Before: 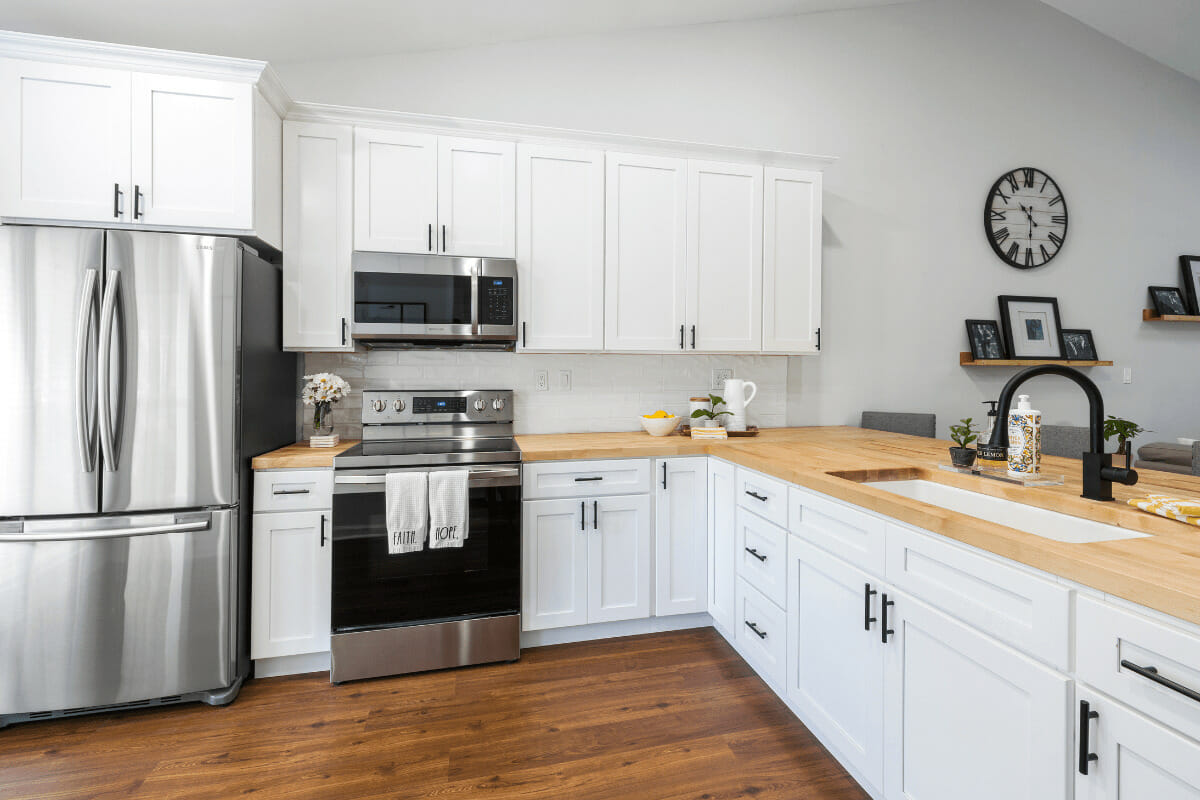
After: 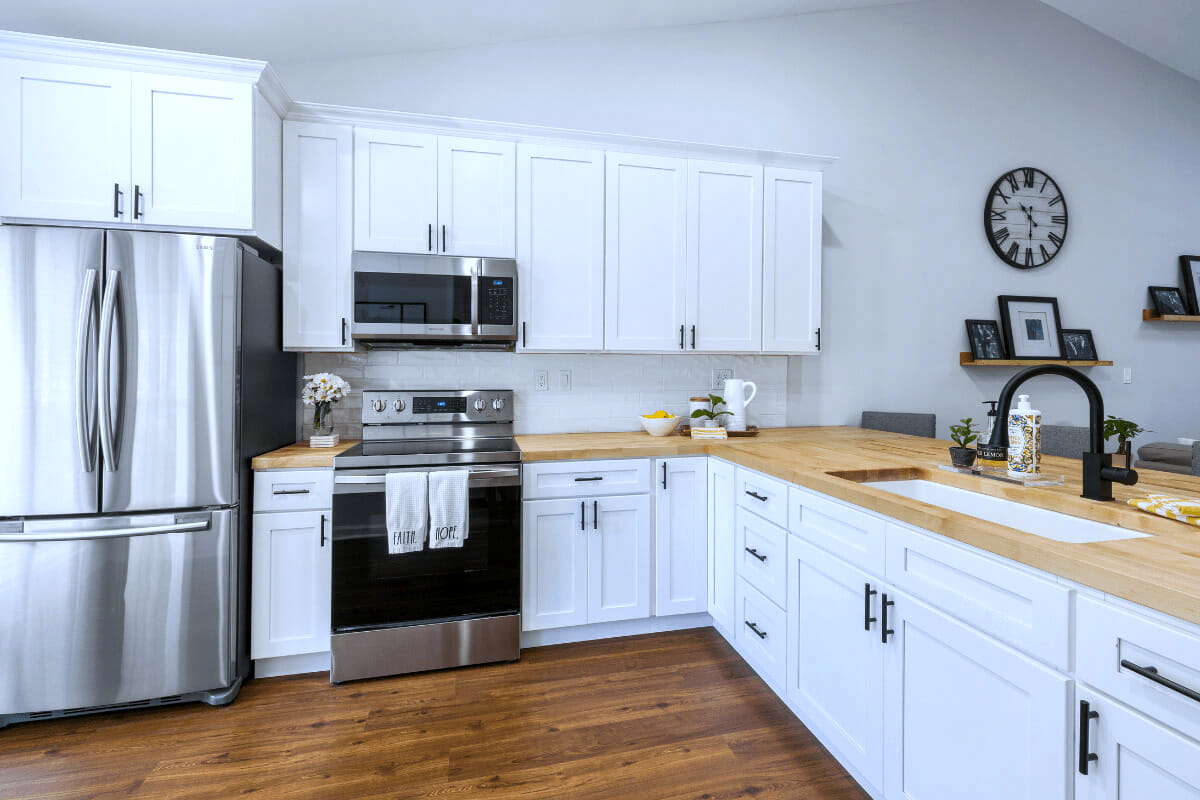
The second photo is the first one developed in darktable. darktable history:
color correction: highlights a* 0.816, highlights b* 2.78, saturation 1.1
white balance: red 0.926, green 1.003, blue 1.133
local contrast: mode bilateral grid, contrast 20, coarseness 50, detail 132%, midtone range 0.2
